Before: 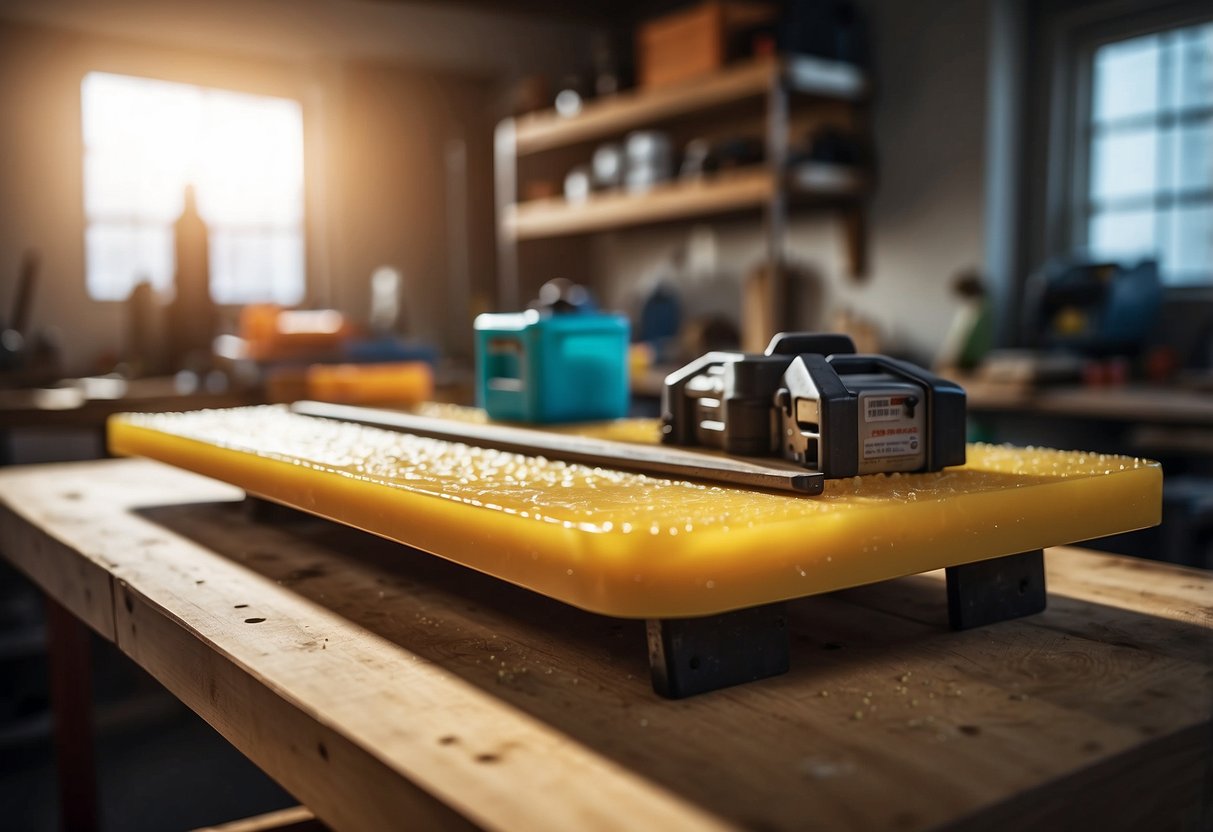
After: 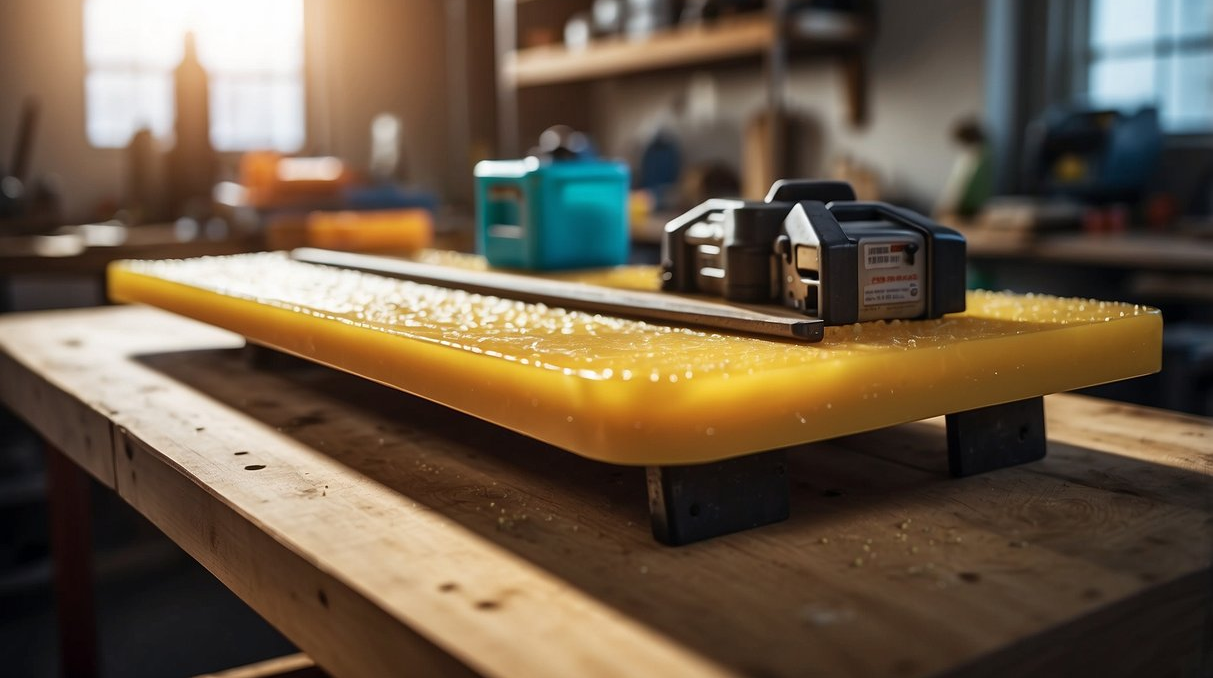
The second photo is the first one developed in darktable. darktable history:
crop and rotate: top 18.507%
shadows and highlights: radius 334.93, shadows 63.48, highlights 6.06, compress 87.7%, highlights color adjustment 39.73%, soften with gaussian
